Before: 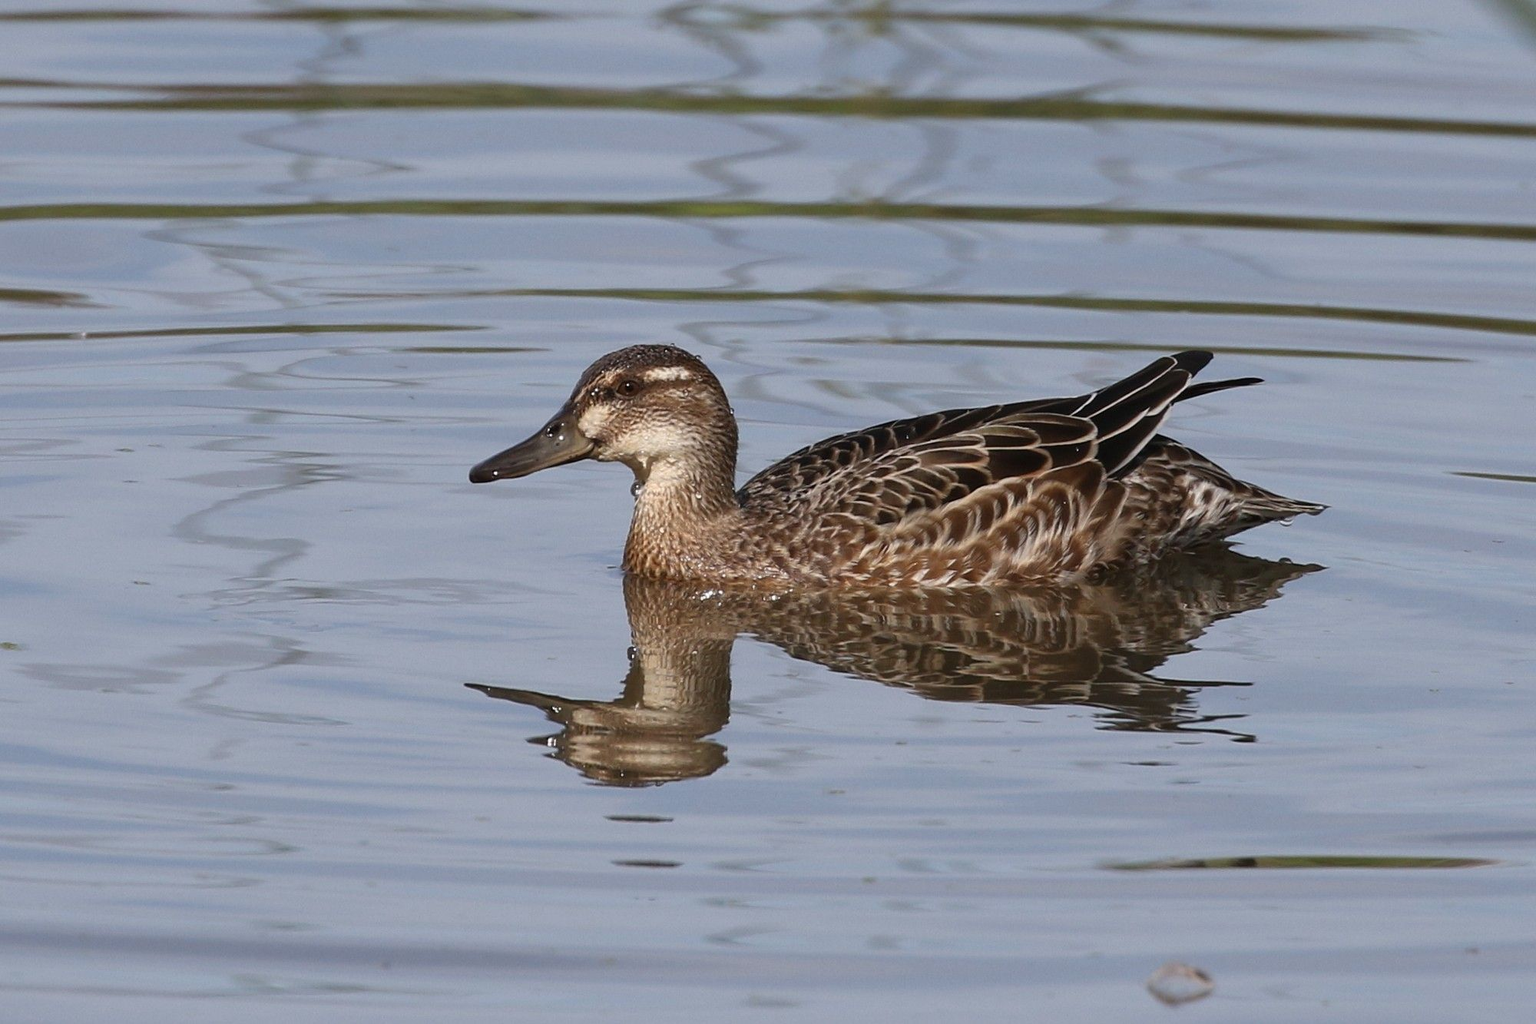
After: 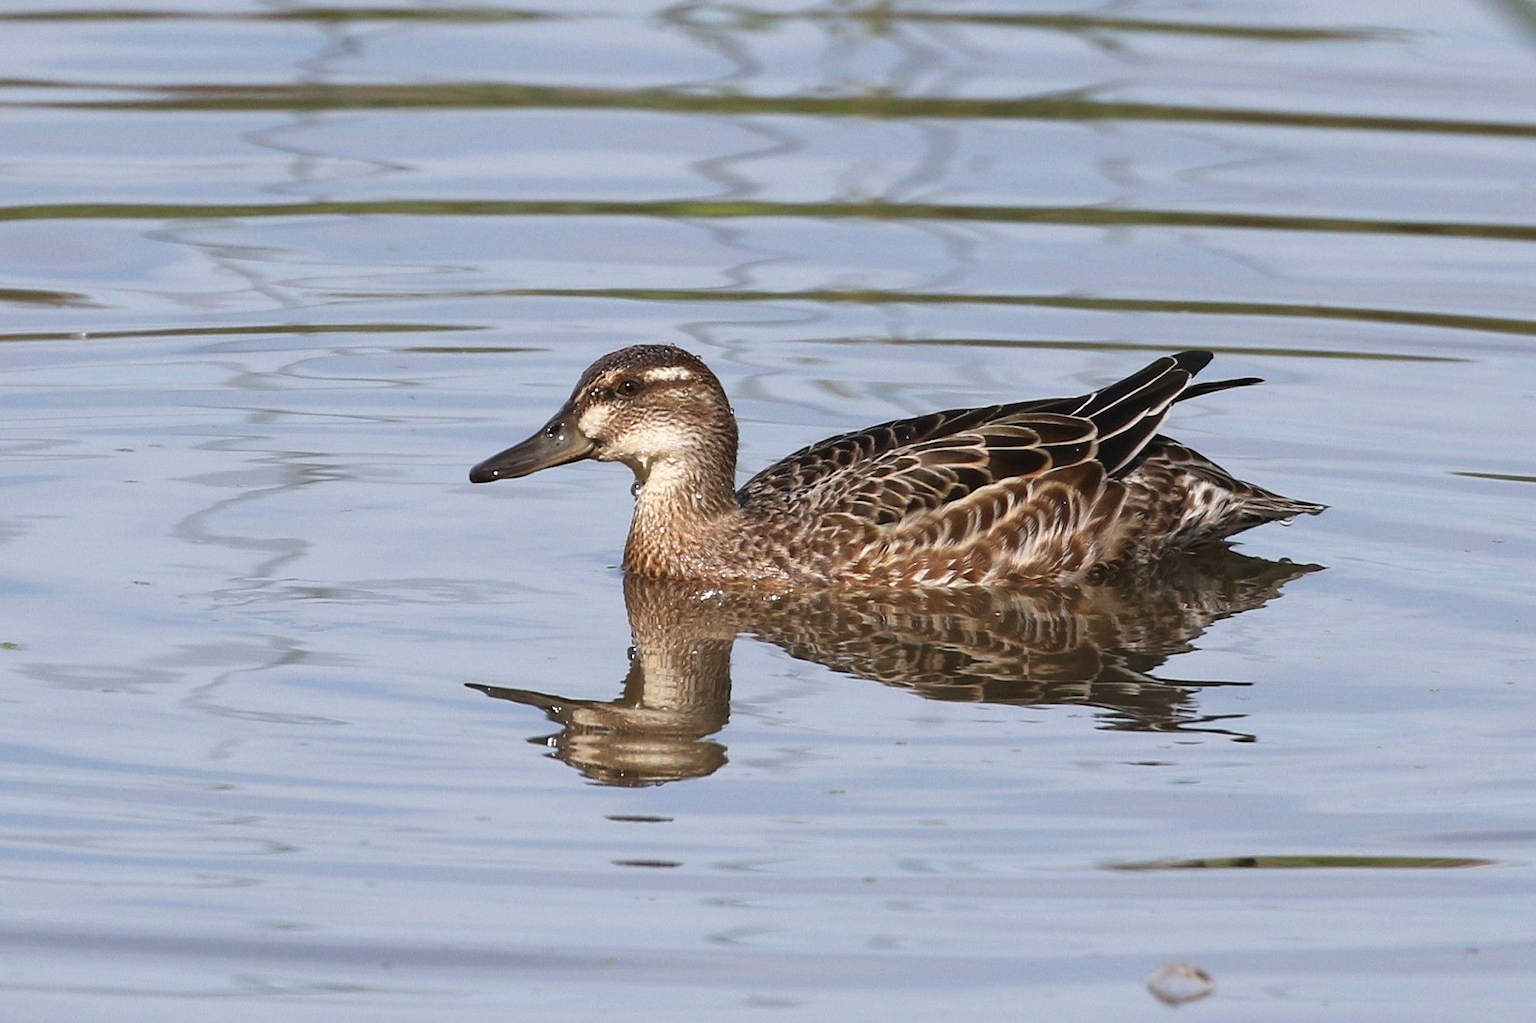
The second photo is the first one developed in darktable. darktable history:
base curve: curves: ch0 [(0, 0) (0.688, 0.865) (1, 1)], preserve colors none
shadows and highlights: shadows 12.93, white point adjustment 1.19, highlights -1.66, soften with gaussian
